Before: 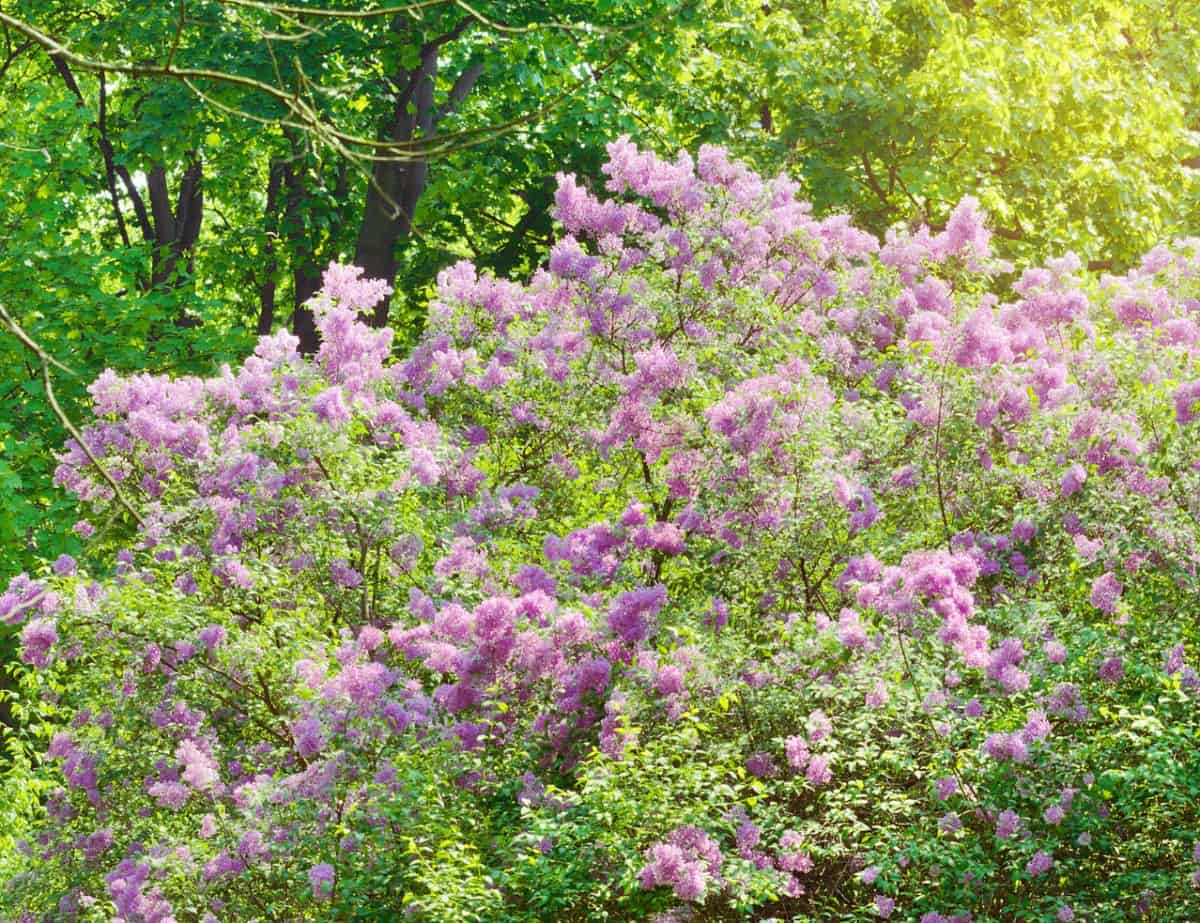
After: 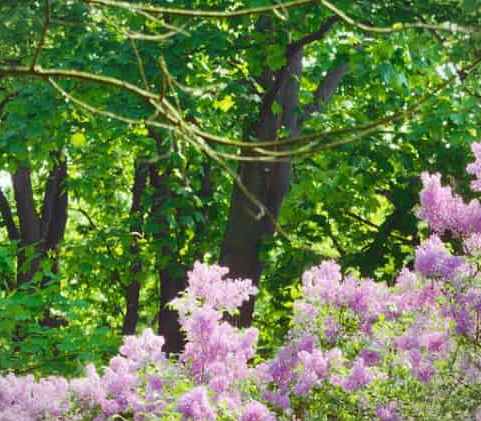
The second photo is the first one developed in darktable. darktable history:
exposure: exposure -0.044 EV, compensate exposure bias true, compensate highlight preservation false
crop and rotate: left 11.262%, top 0.045%, right 48.592%, bottom 54.341%
vignetting: fall-off start 100.83%, fall-off radius 65.34%, center (-0.015, 0), automatic ratio true
